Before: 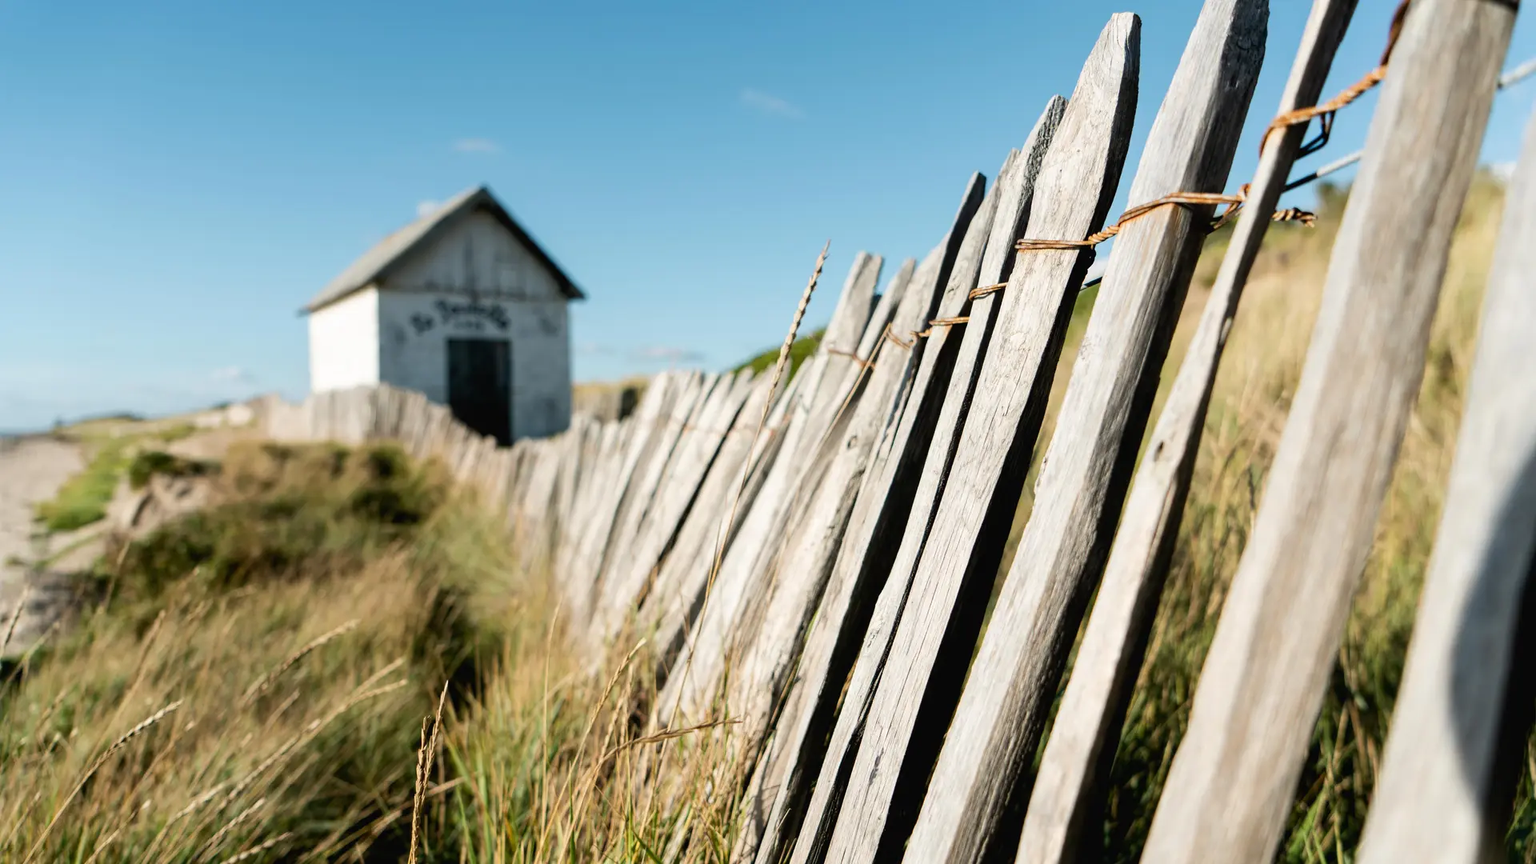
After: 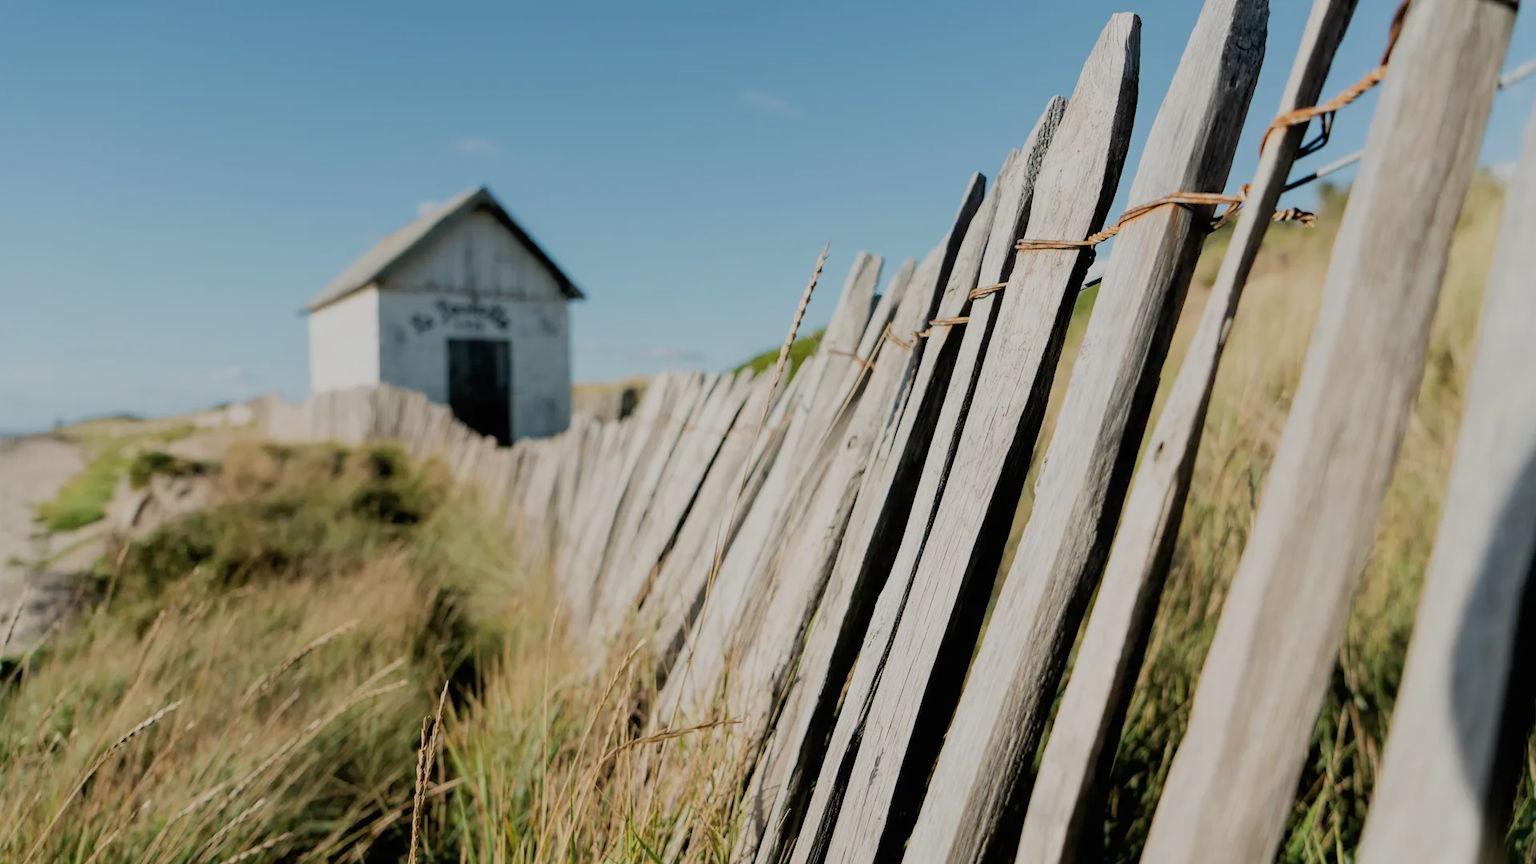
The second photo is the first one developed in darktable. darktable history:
filmic rgb: middle gray luminance 4.51%, black relative exposure -12.99 EV, white relative exposure 5.01 EV, threshold 2.95 EV, target black luminance 0%, hardness 5.15, latitude 59.49%, contrast 0.759, highlights saturation mix 5.8%, shadows ↔ highlights balance 26.36%, enable highlight reconstruction true
